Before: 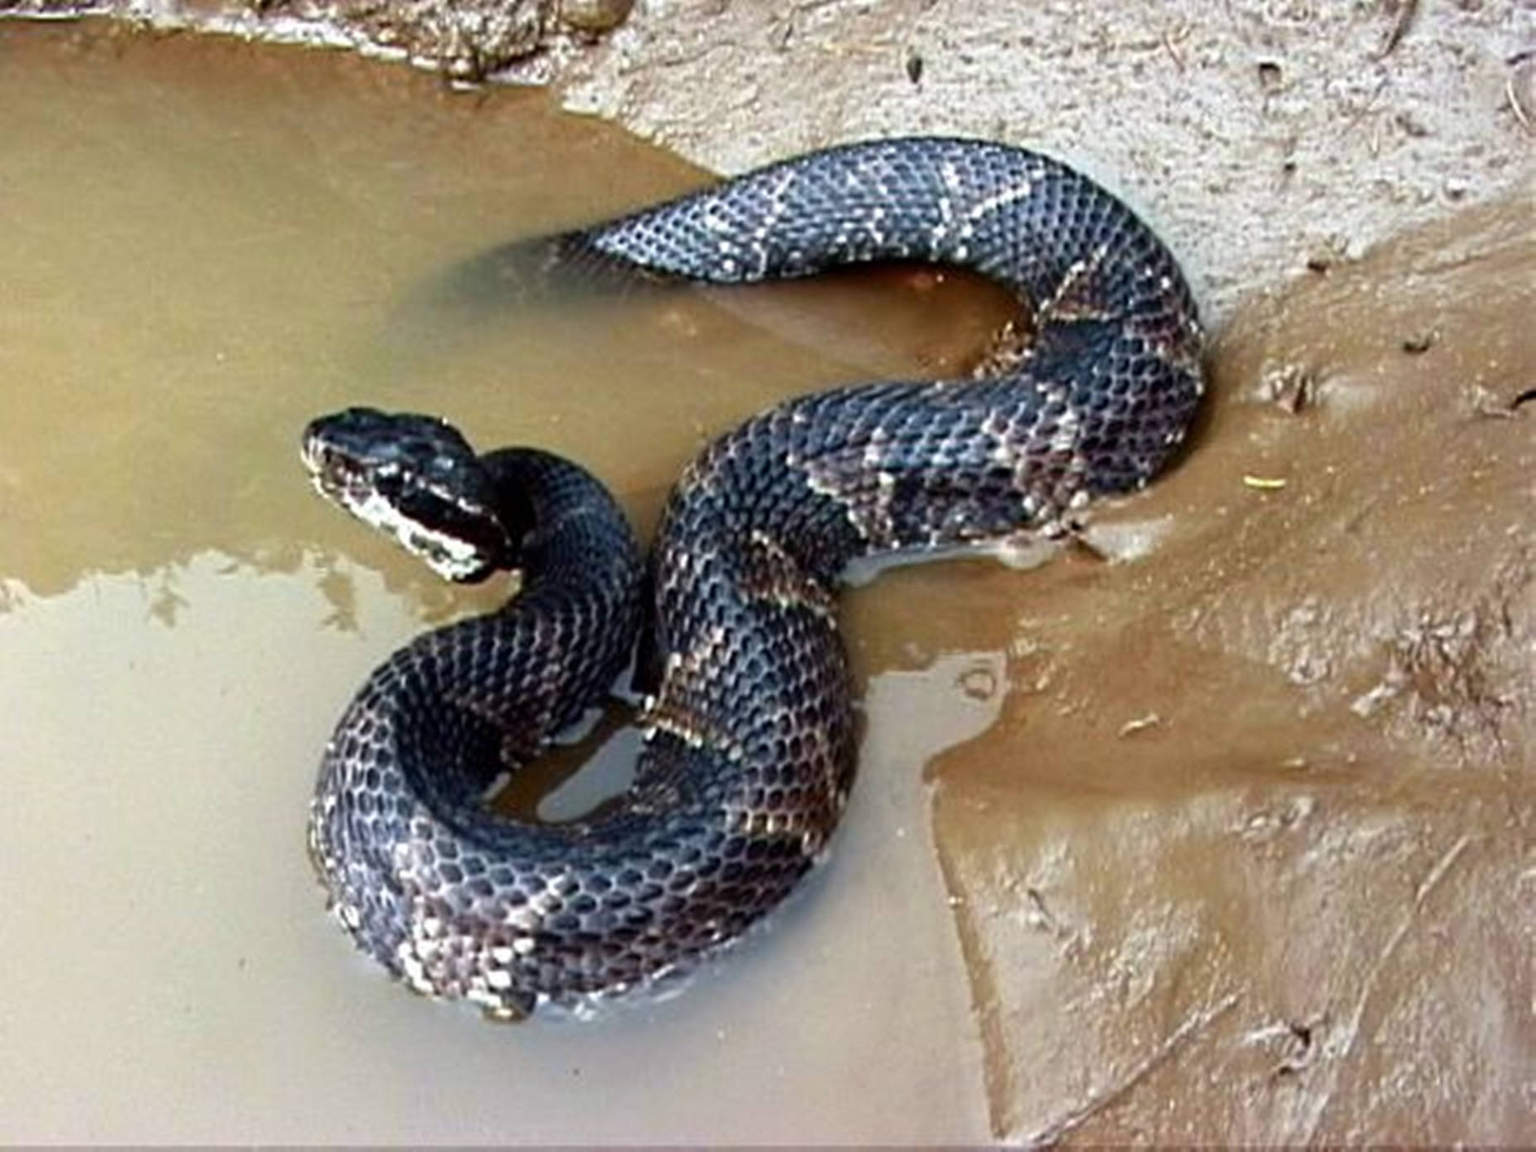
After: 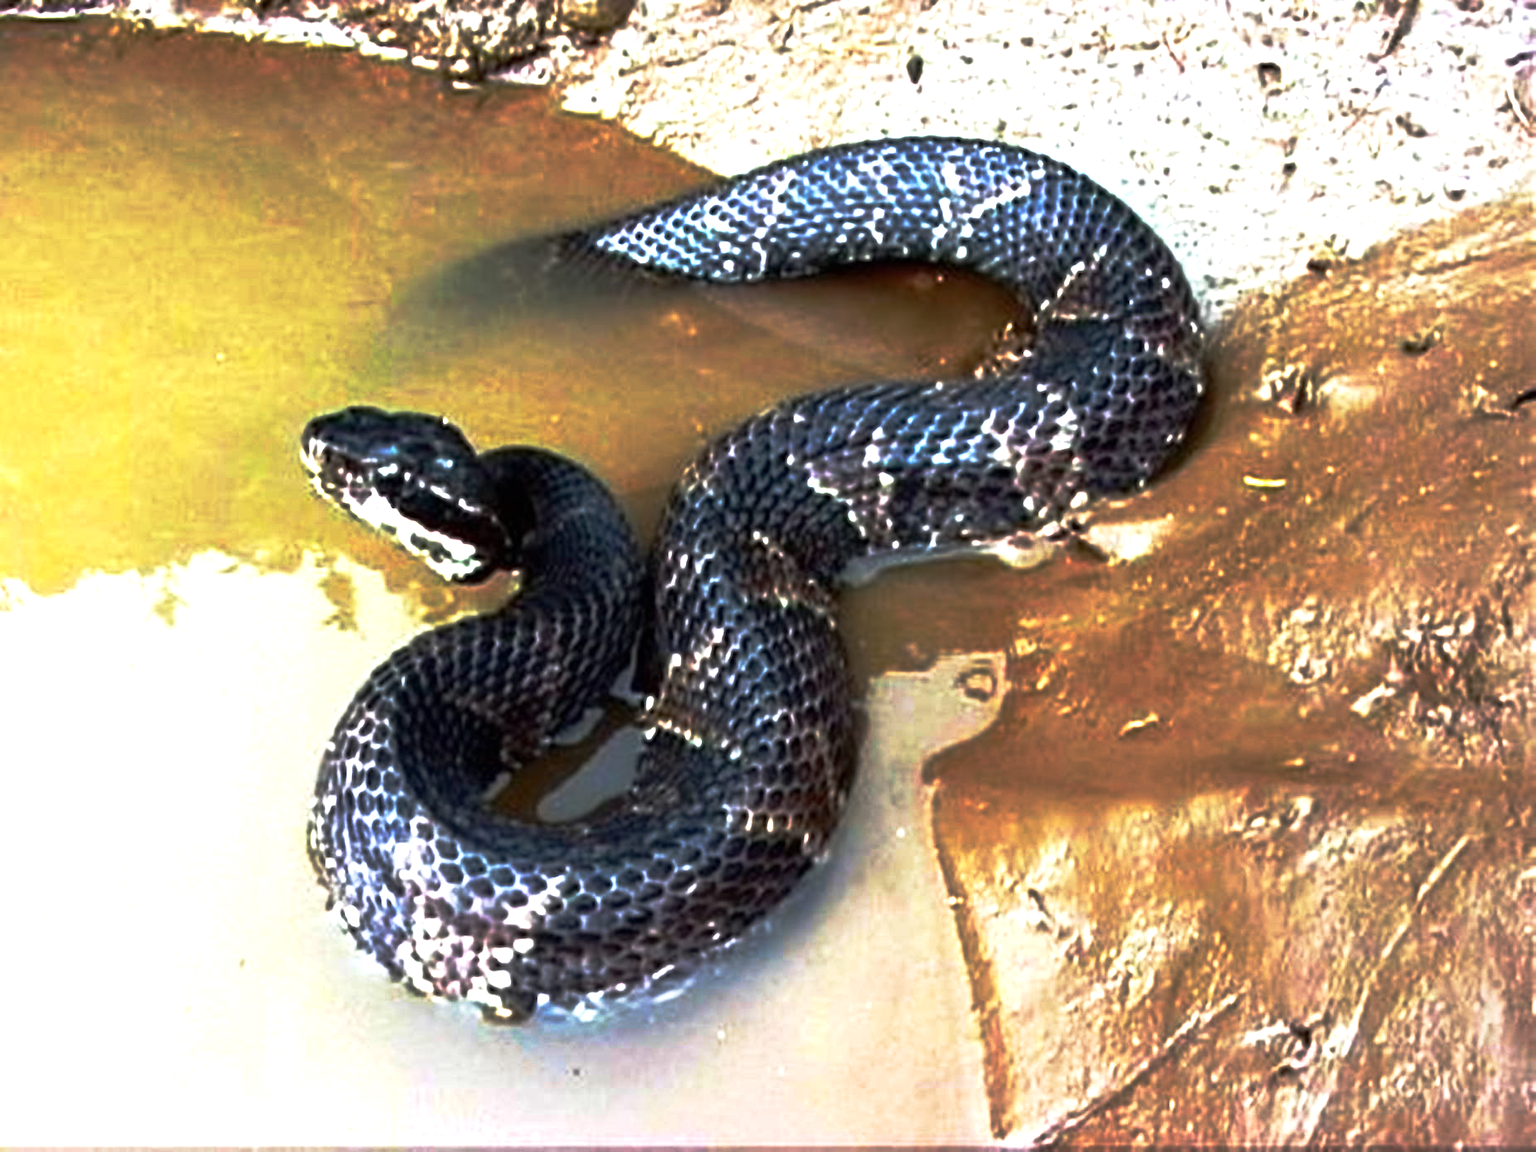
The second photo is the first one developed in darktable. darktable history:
exposure: black level correction 0, exposure 1.001 EV, compensate highlight preservation false
base curve: curves: ch0 [(0, 0) (0.564, 0.291) (0.802, 0.731) (1, 1)], preserve colors none
